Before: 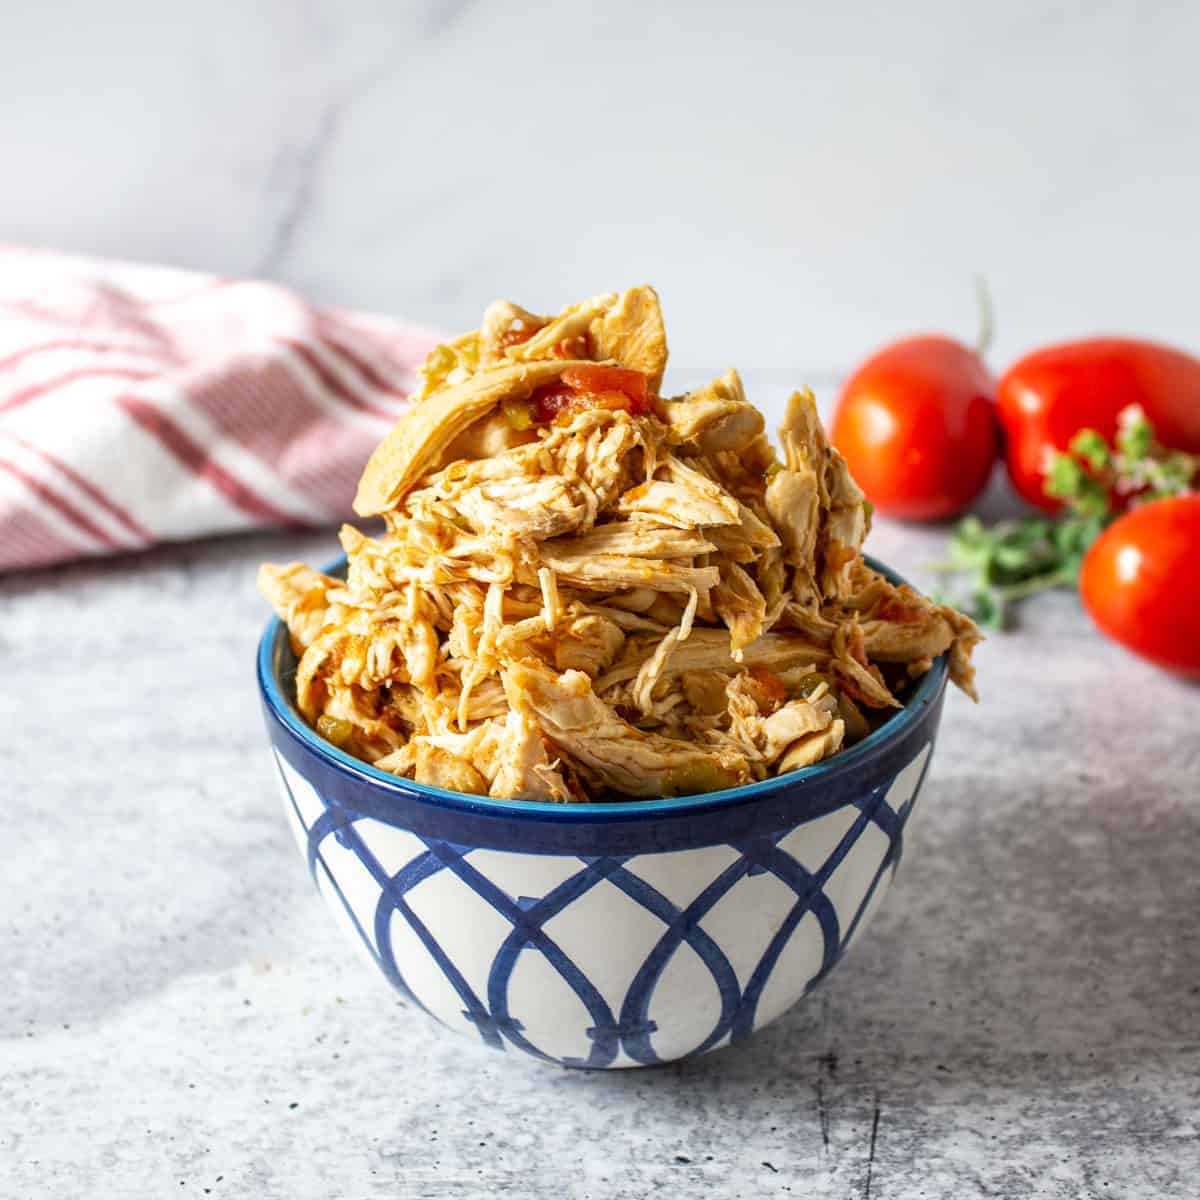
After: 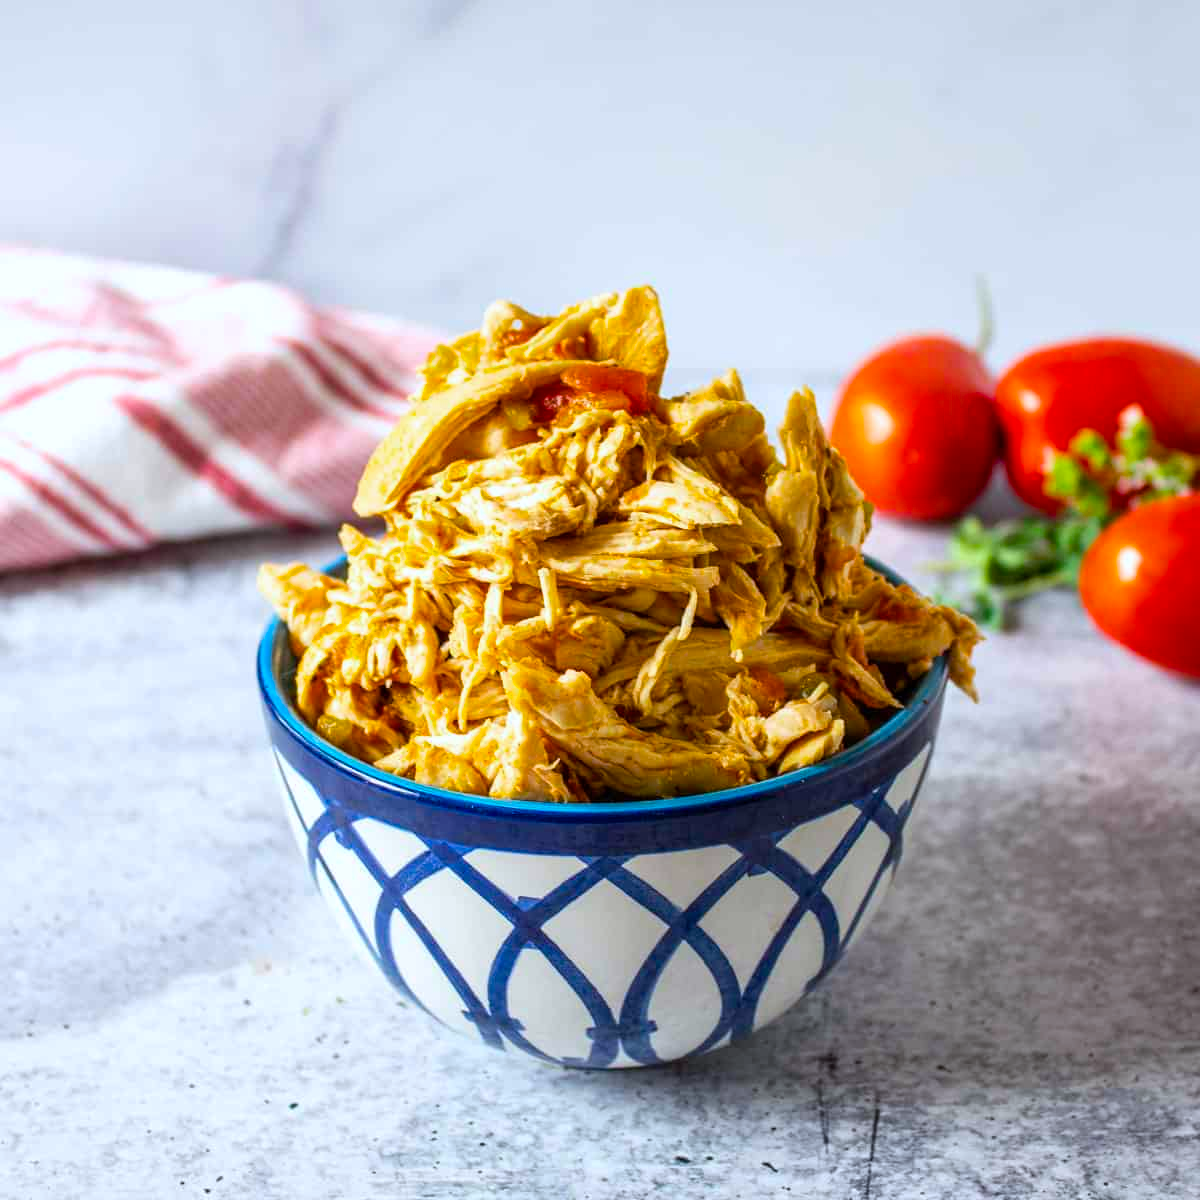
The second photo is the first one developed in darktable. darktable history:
color calibration: x 0.355, y 0.367, temperature 4700.38 K
color balance rgb: linear chroma grading › global chroma 15%, perceptual saturation grading › global saturation 30%
